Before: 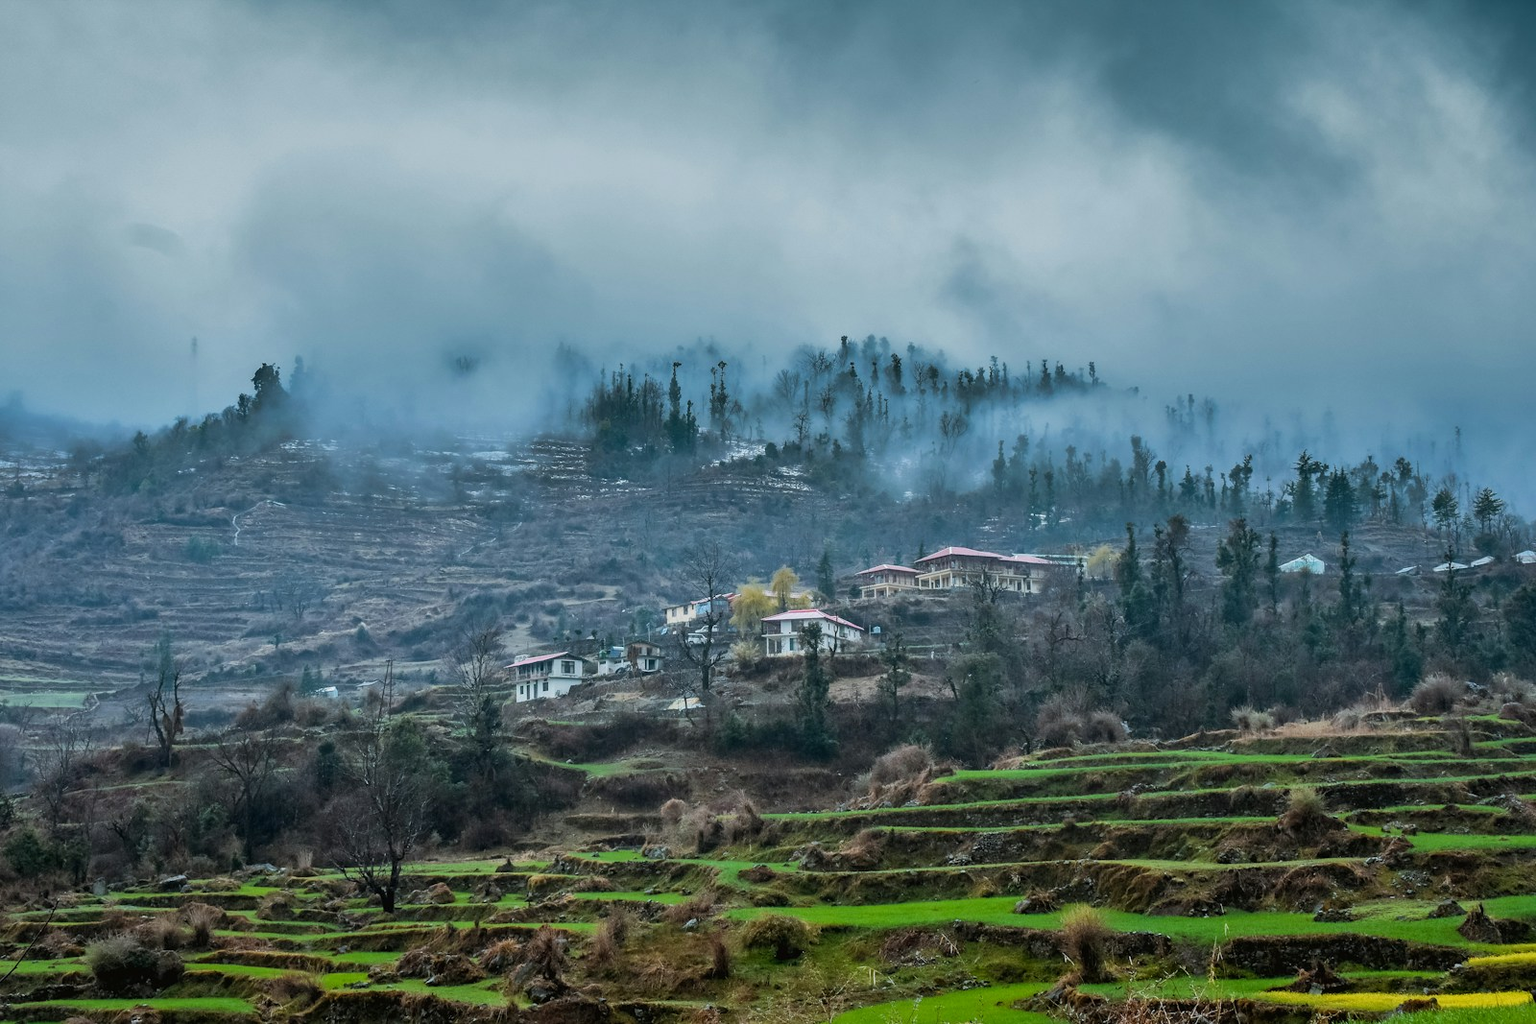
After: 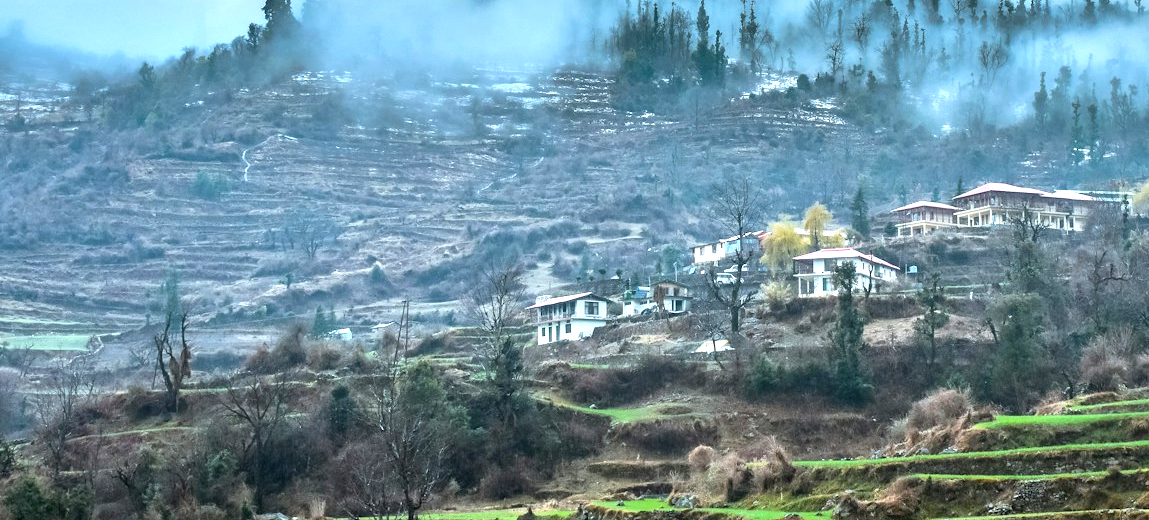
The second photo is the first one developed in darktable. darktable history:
crop: top 36.282%, right 28.162%, bottom 14.939%
exposure: black level correction 0, exposure 1.2 EV, compensate highlight preservation false
